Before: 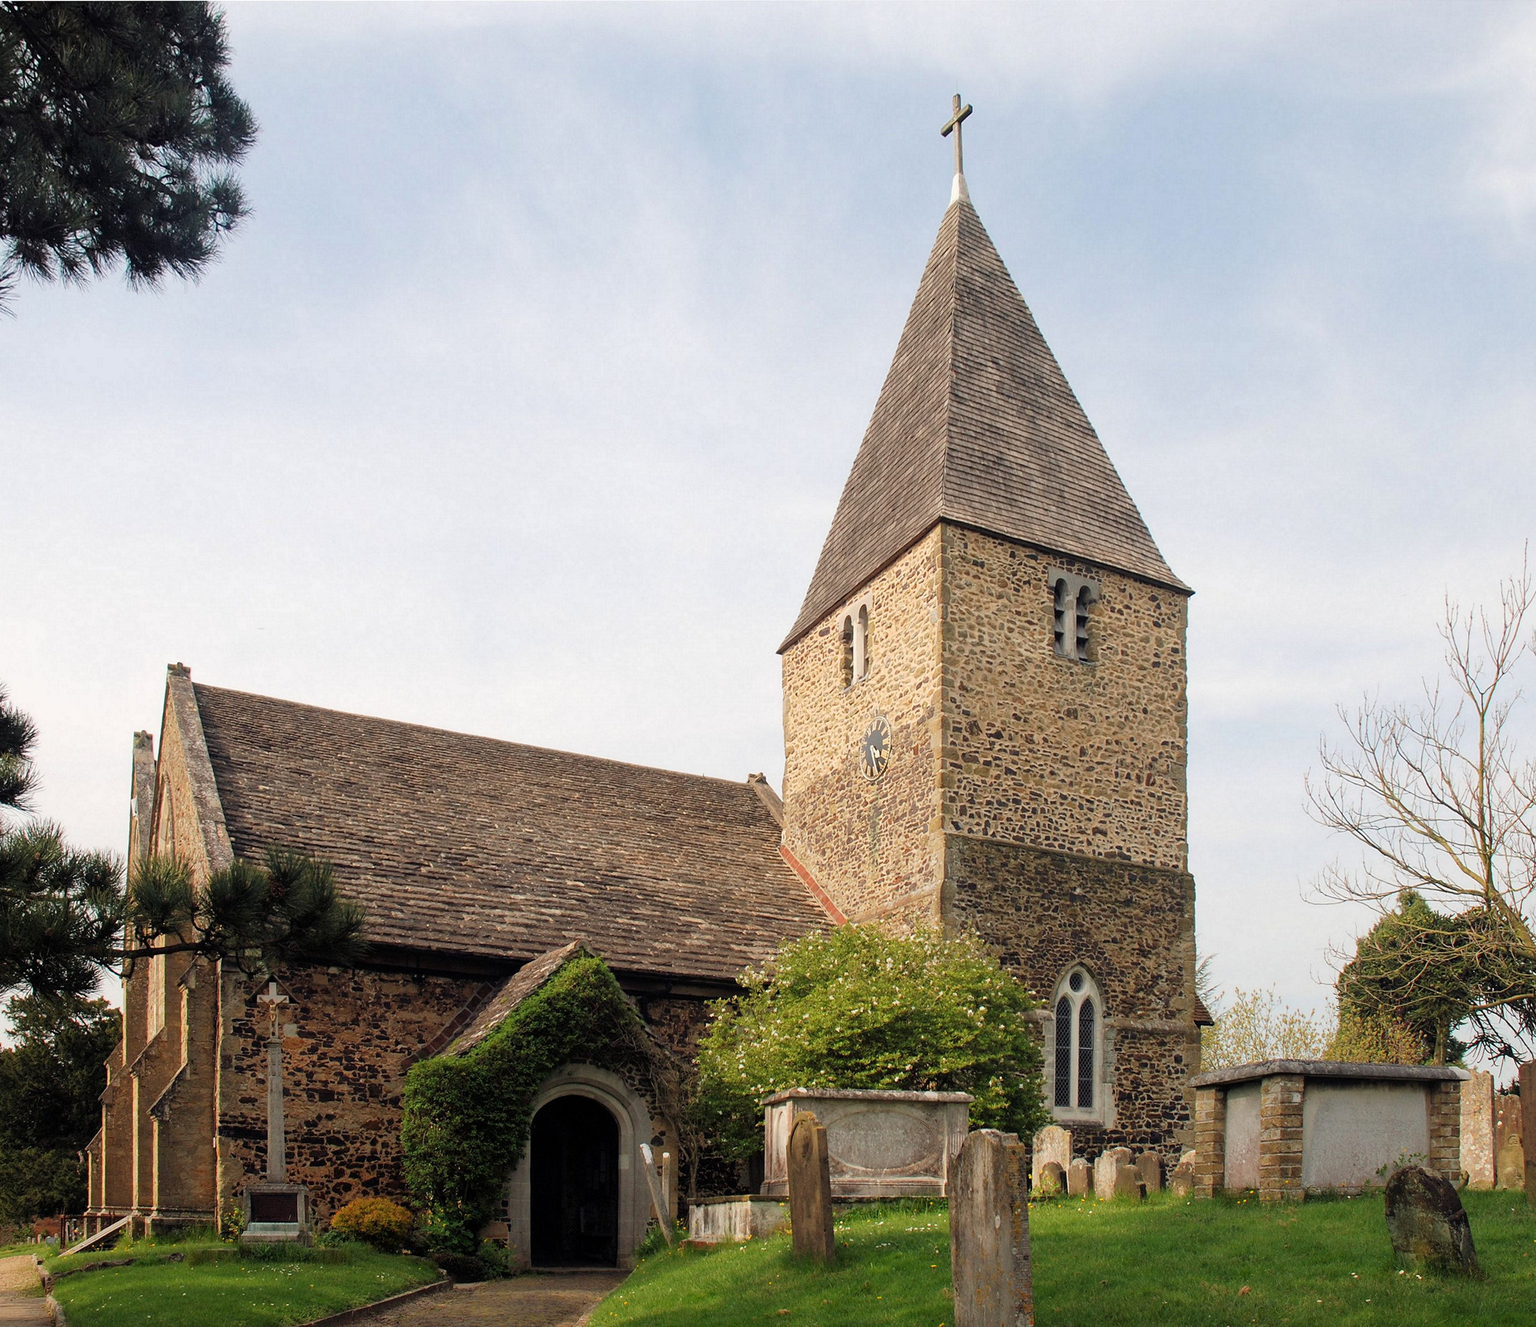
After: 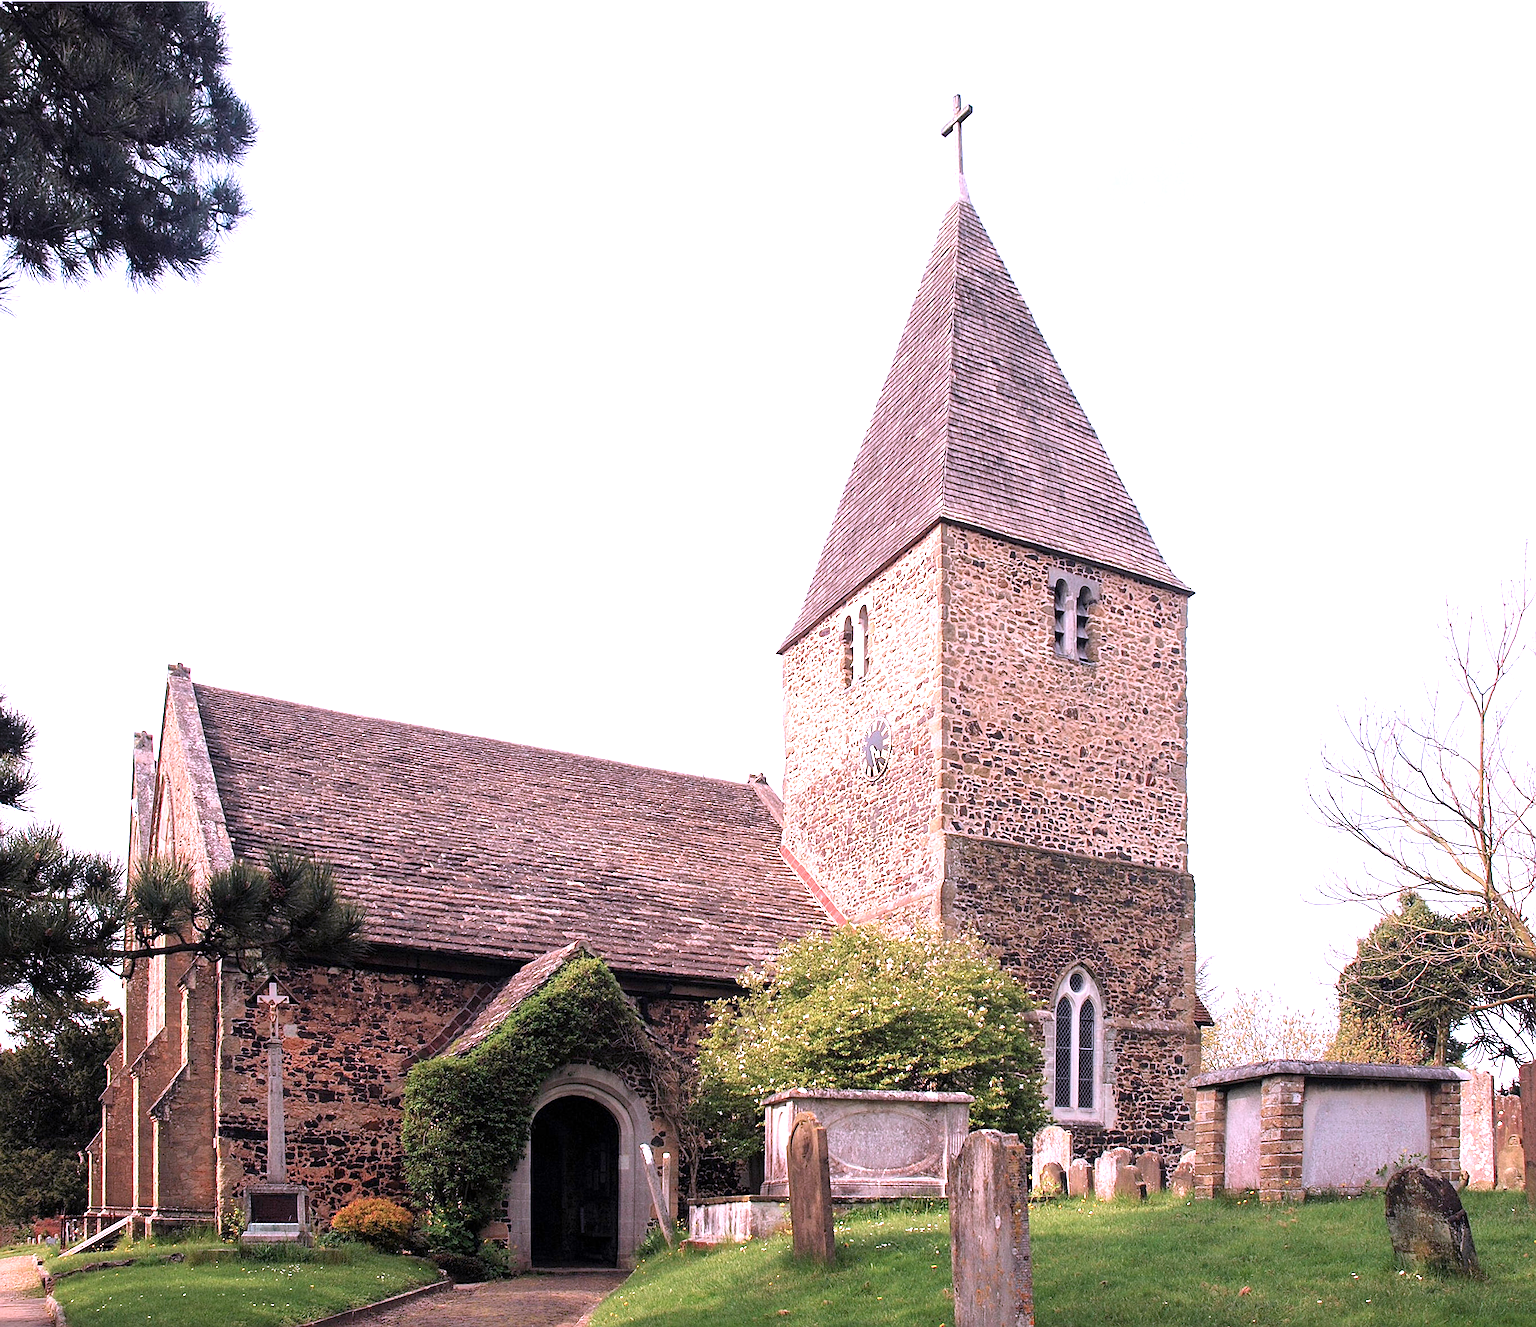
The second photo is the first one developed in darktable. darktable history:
exposure: exposure 1 EV, compensate highlight preservation false
sharpen: on, module defaults
color correction: highlights a* 15.09, highlights b* -25.28
